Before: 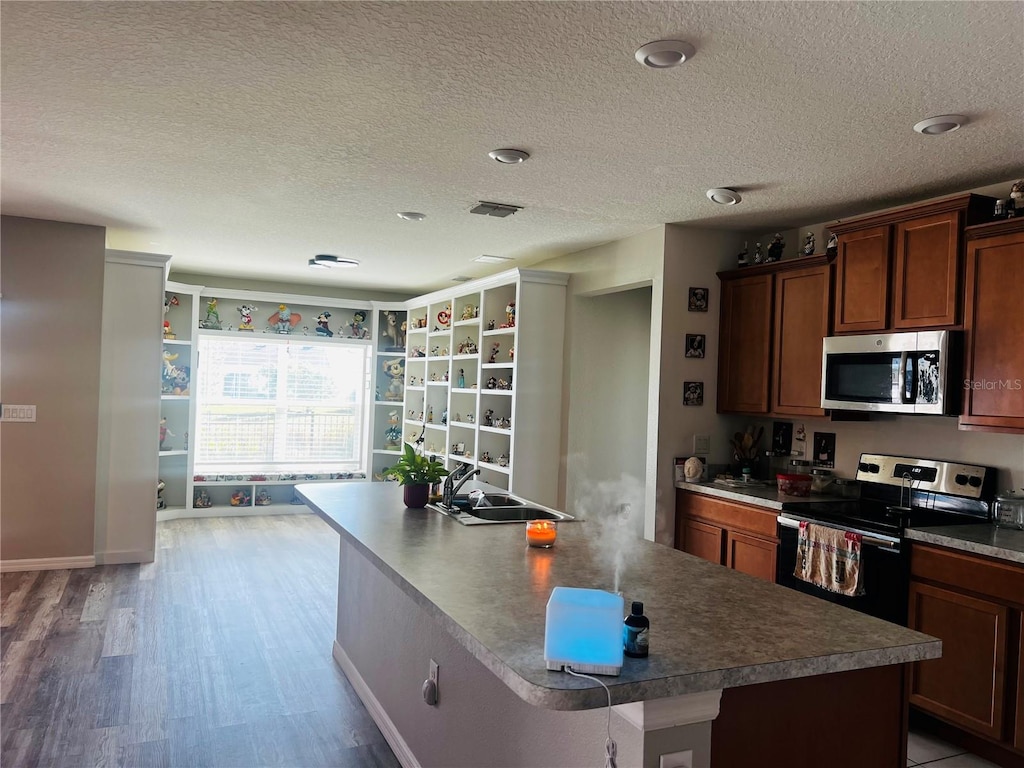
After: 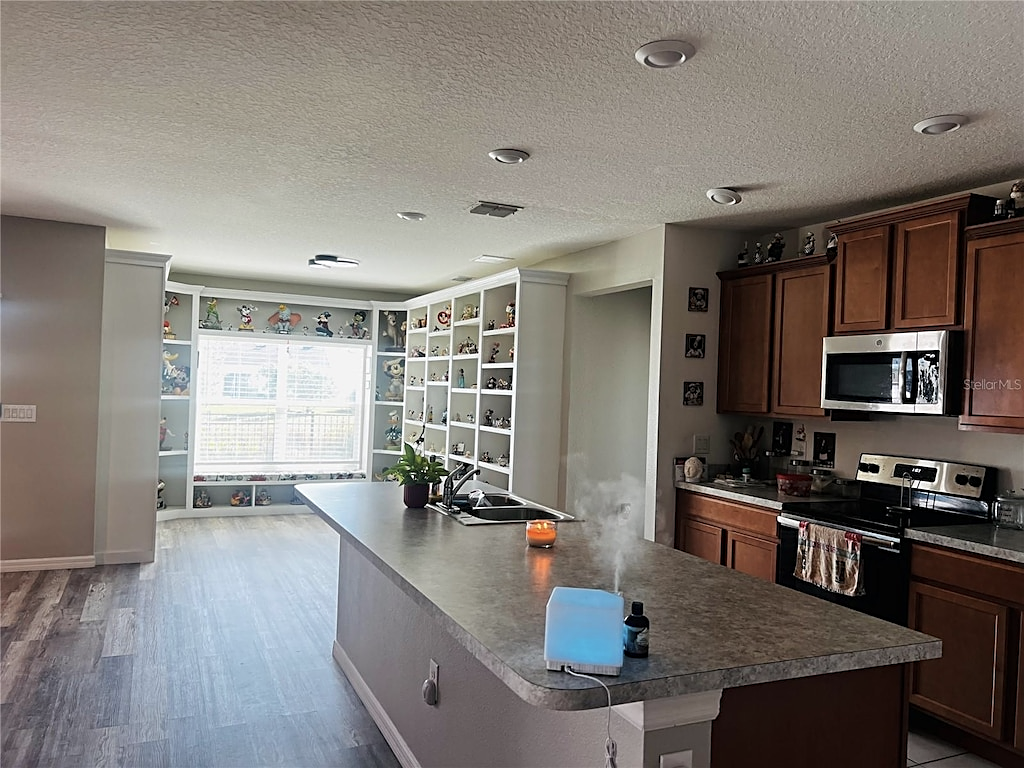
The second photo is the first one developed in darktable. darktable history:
sharpen: on, module defaults
color correction: highlights b* -0.025, saturation 0.766
